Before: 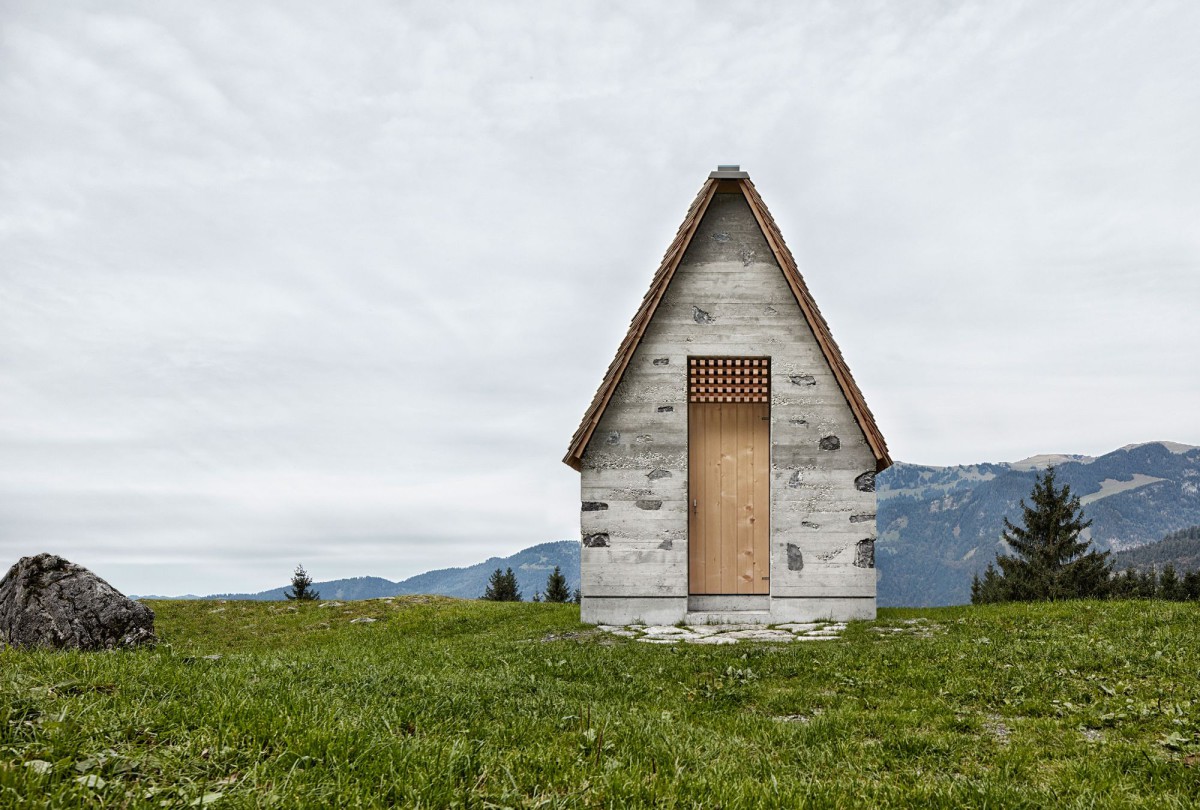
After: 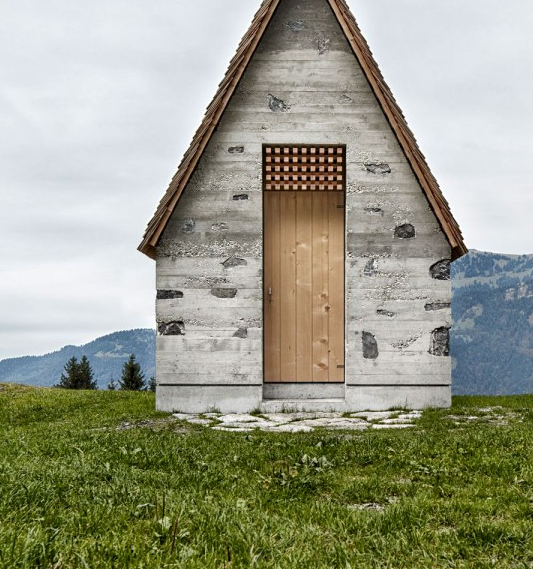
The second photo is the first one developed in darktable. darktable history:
crop: left 35.432%, top 26.233%, right 20.145%, bottom 3.432%
local contrast: mode bilateral grid, contrast 20, coarseness 50, detail 132%, midtone range 0.2
